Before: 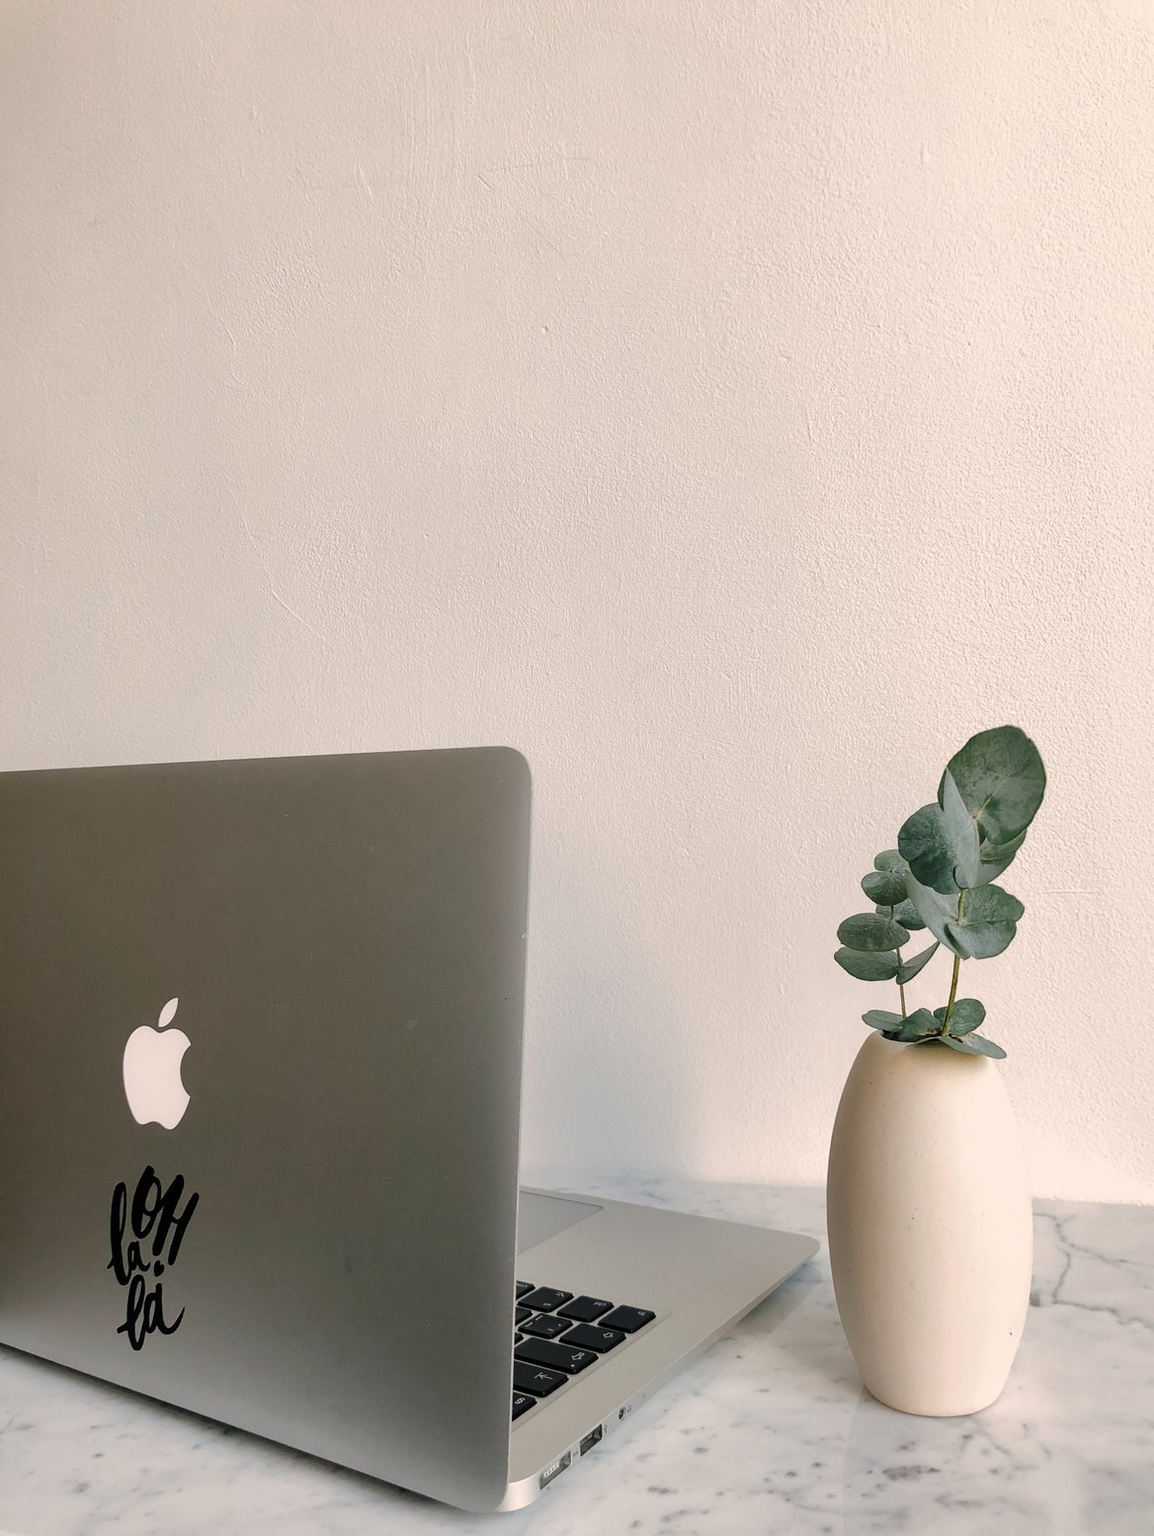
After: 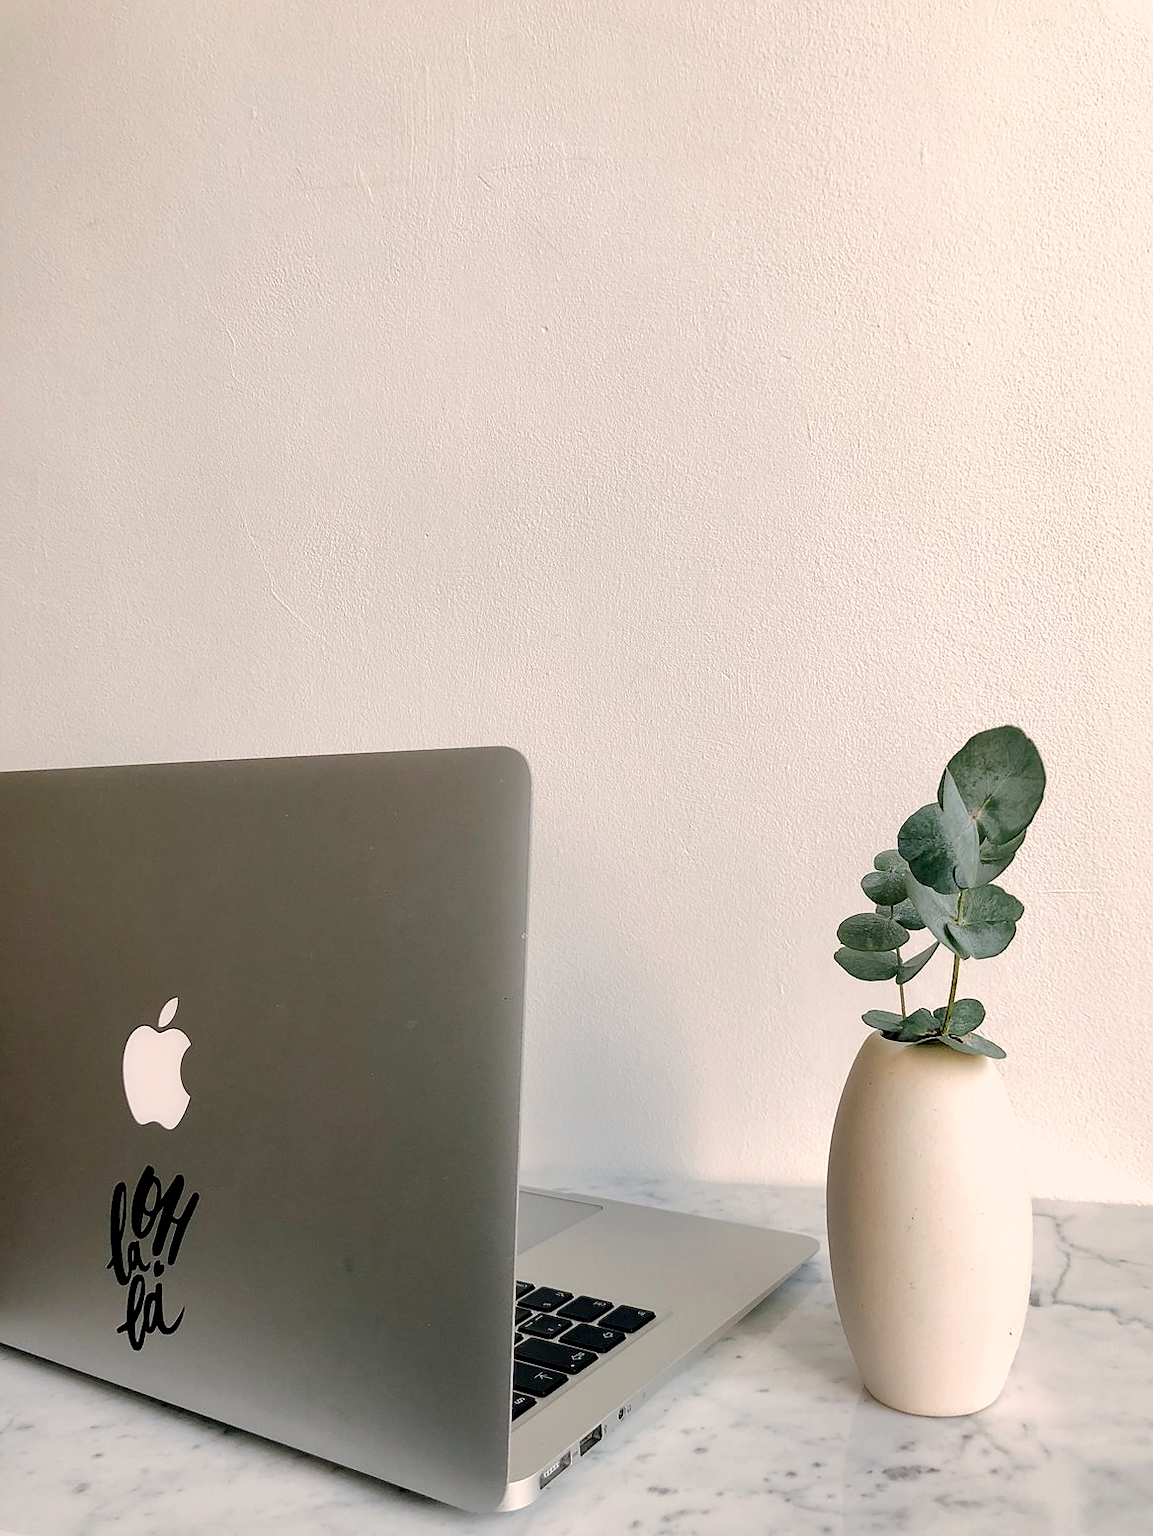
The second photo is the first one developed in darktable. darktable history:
exposure: black level correction 0.009, exposure 0.119 EV, compensate highlight preservation false
sharpen: radius 0.969, amount 0.604
